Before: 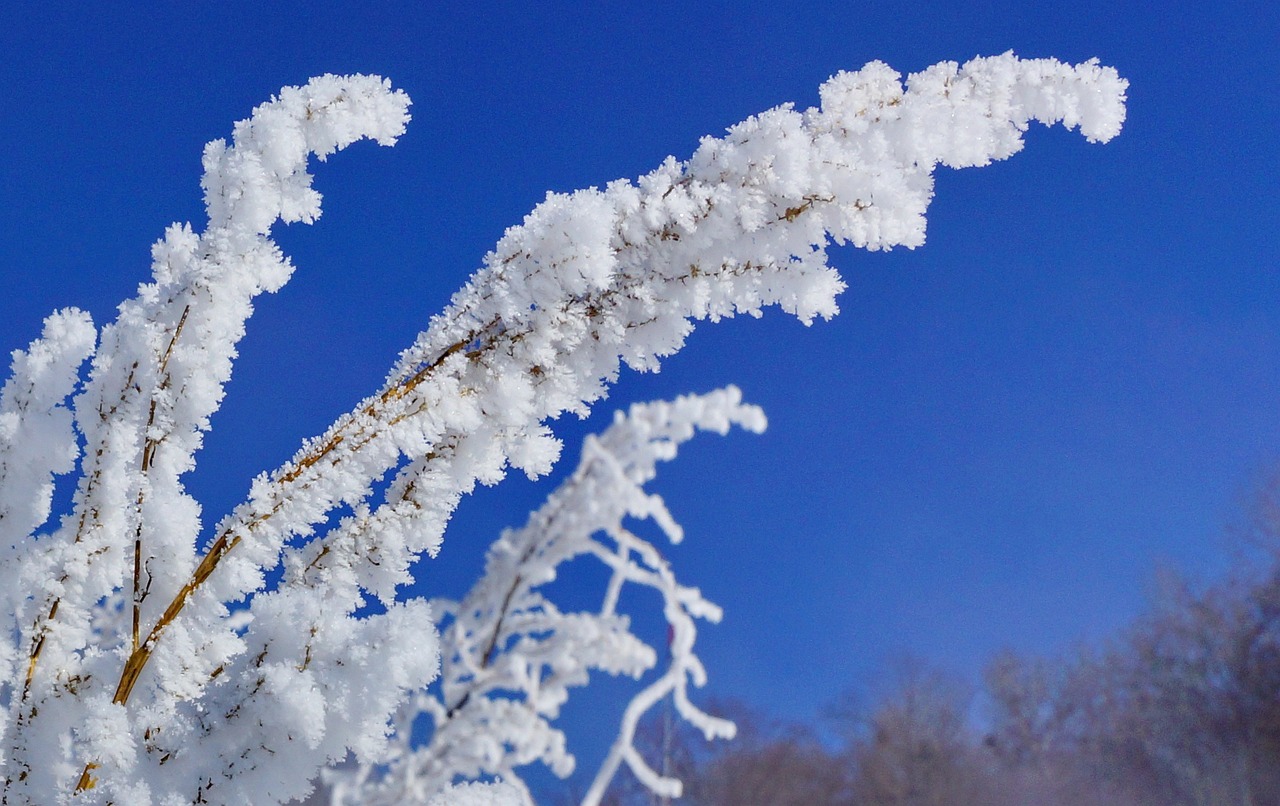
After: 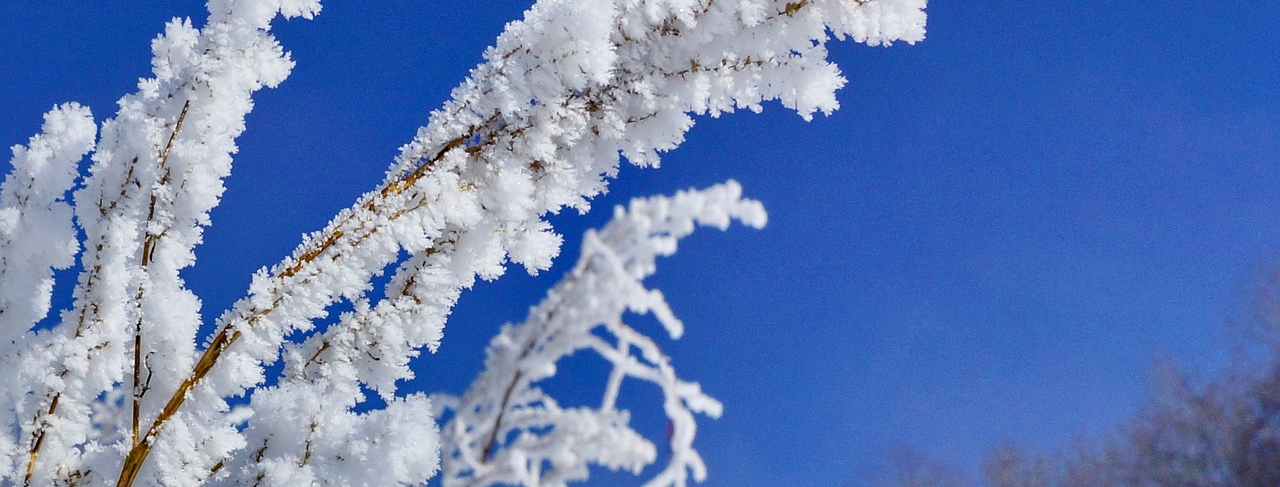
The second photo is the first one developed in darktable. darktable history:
crop and rotate: top 25.548%, bottom 14.004%
local contrast: mode bilateral grid, contrast 21, coarseness 49, detail 130%, midtone range 0.2
